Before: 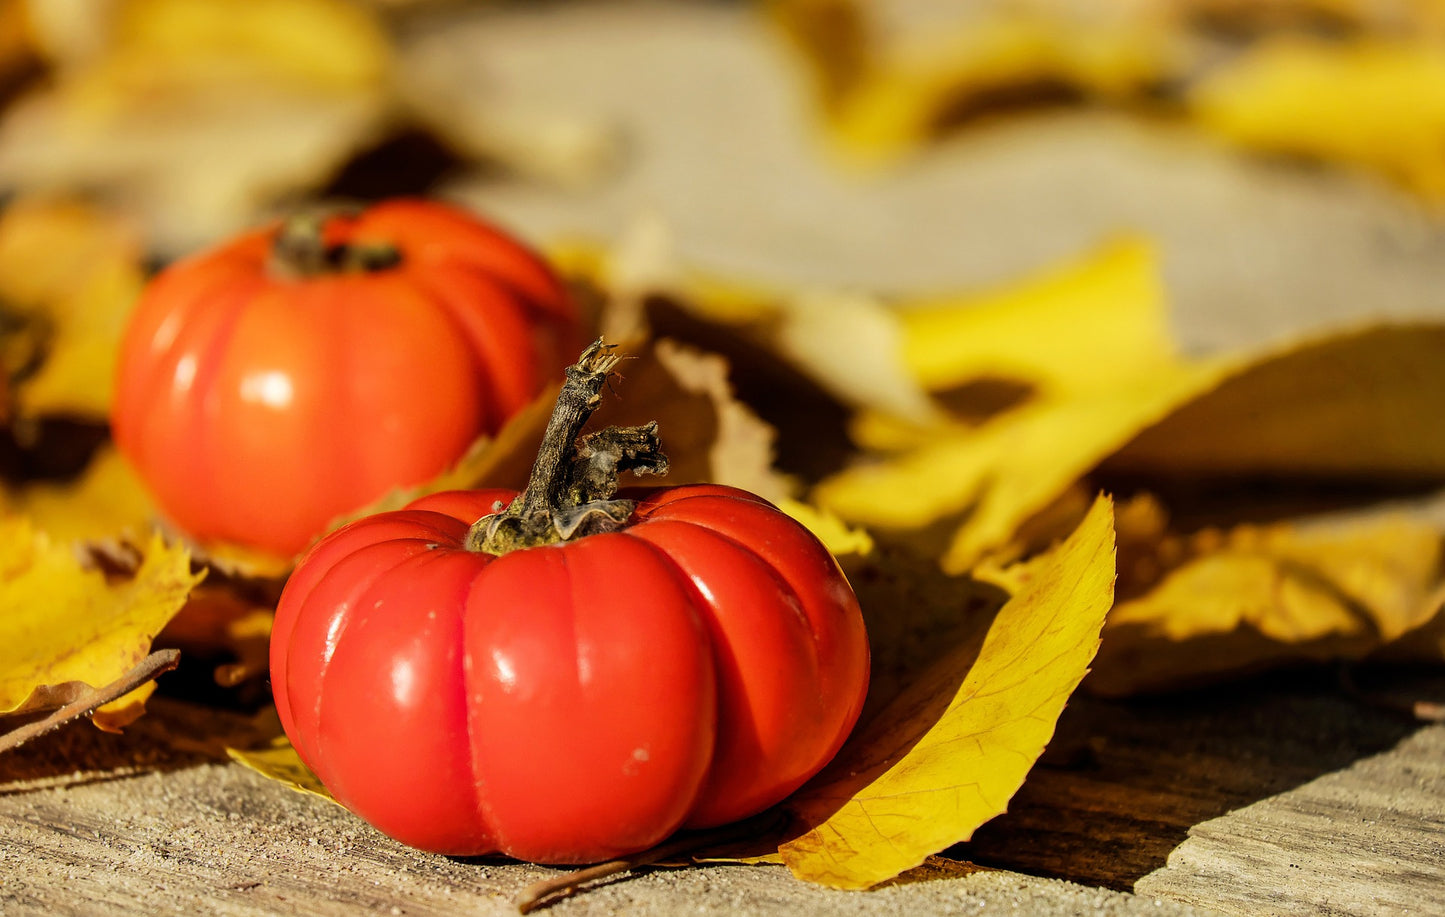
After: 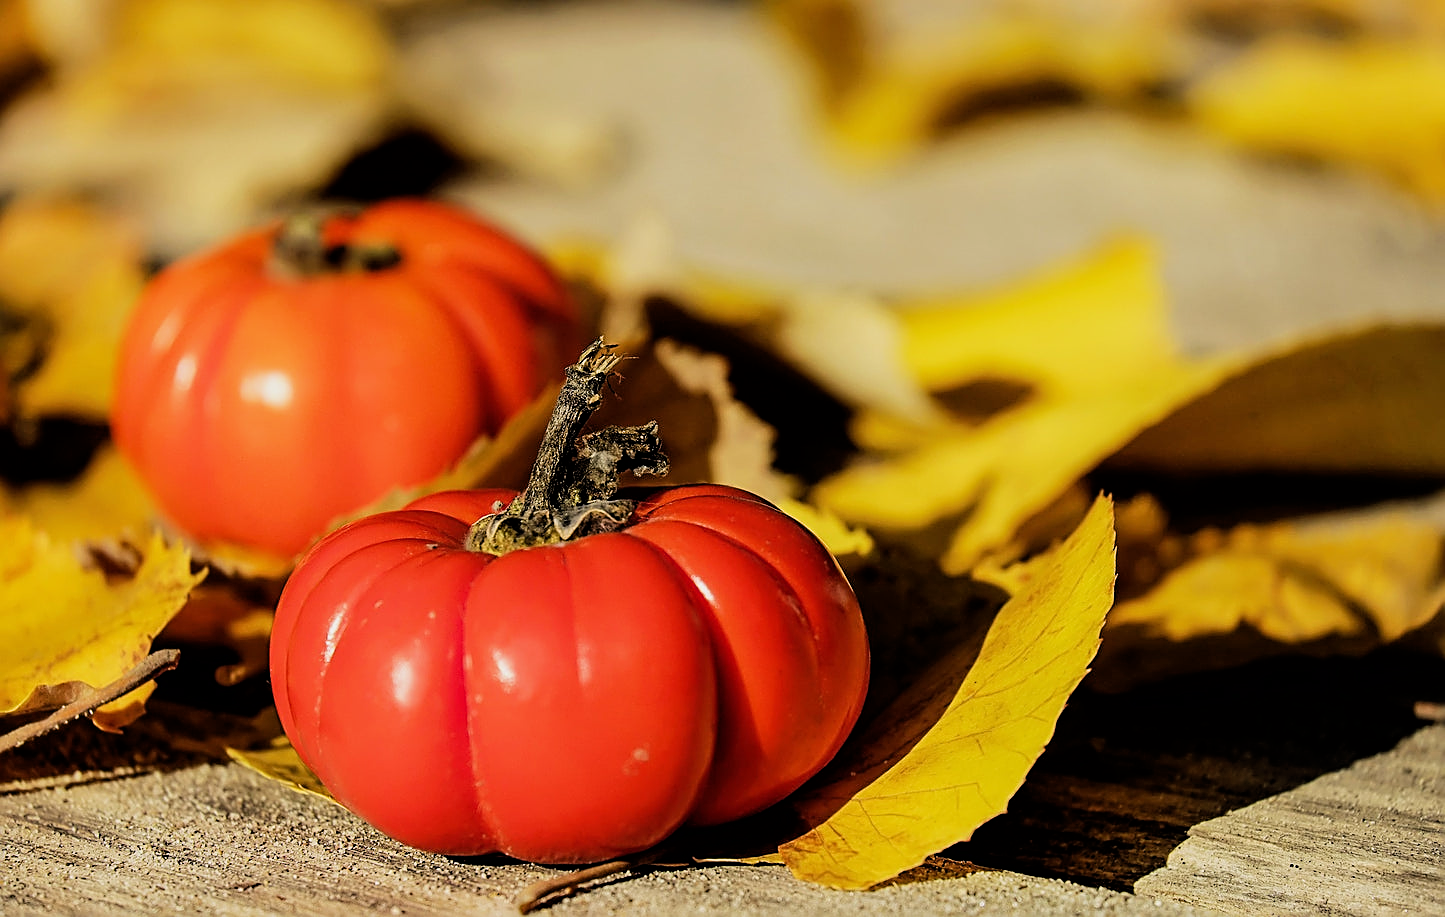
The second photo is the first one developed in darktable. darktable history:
filmic rgb: black relative exposure -11.84 EV, white relative exposure 5.45 EV, hardness 4.48, latitude 49.95%, contrast 1.143, iterations of high-quality reconstruction 10
sharpen: amount 0.753
